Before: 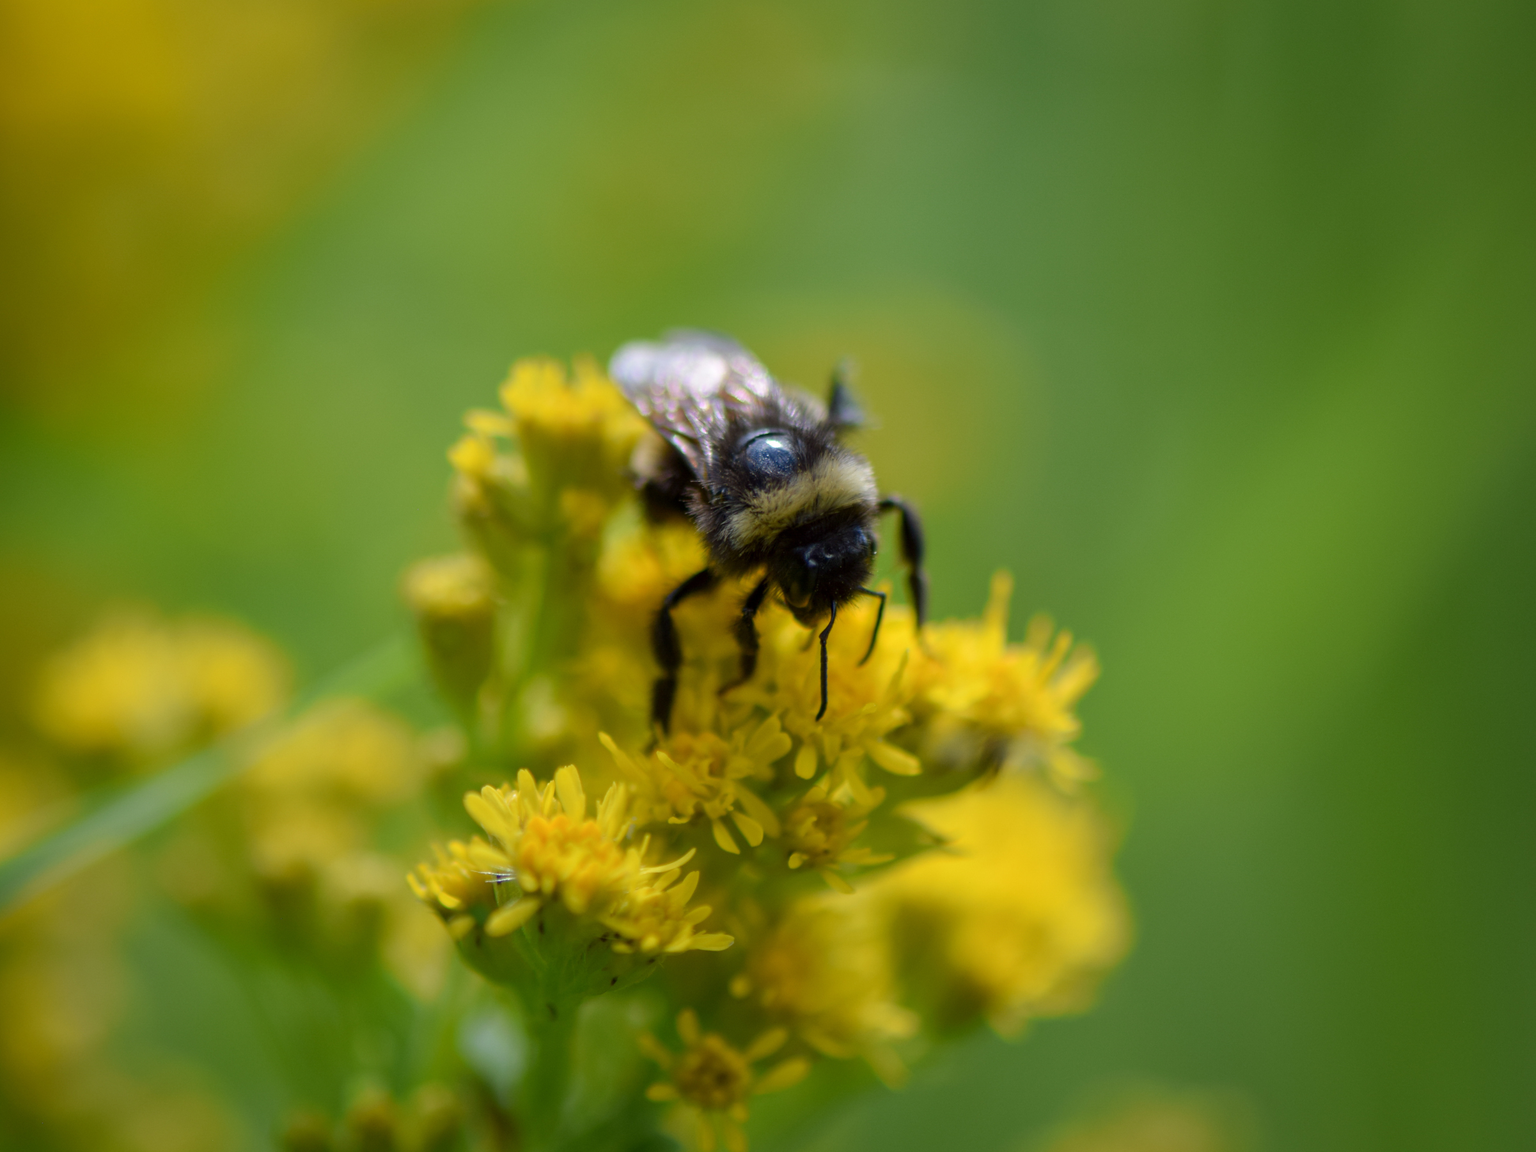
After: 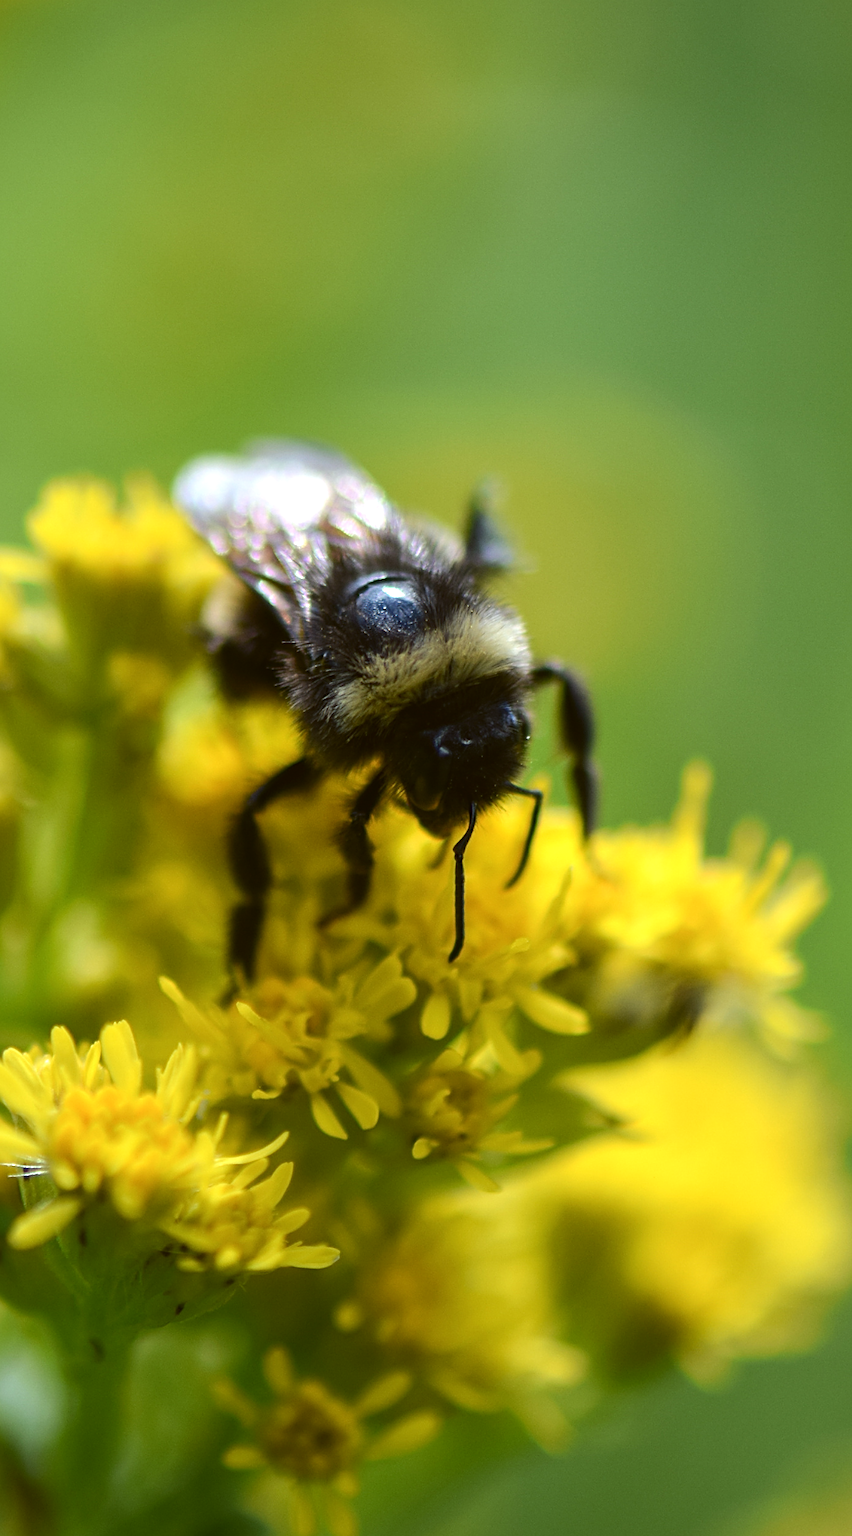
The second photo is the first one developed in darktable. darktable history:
sharpen: on, module defaults
color balance: lift [1.004, 1.002, 1.002, 0.998], gamma [1, 1.007, 1.002, 0.993], gain [1, 0.977, 1.013, 1.023], contrast -3.64%
tone equalizer: -8 EV -0.75 EV, -7 EV -0.7 EV, -6 EV -0.6 EV, -5 EV -0.4 EV, -3 EV 0.4 EV, -2 EV 0.6 EV, -1 EV 0.7 EV, +0 EV 0.75 EV, edges refinement/feathering 500, mask exposure compensation -1.57 EV, preserve details no
crop: left 31.229%, right 27.105%
